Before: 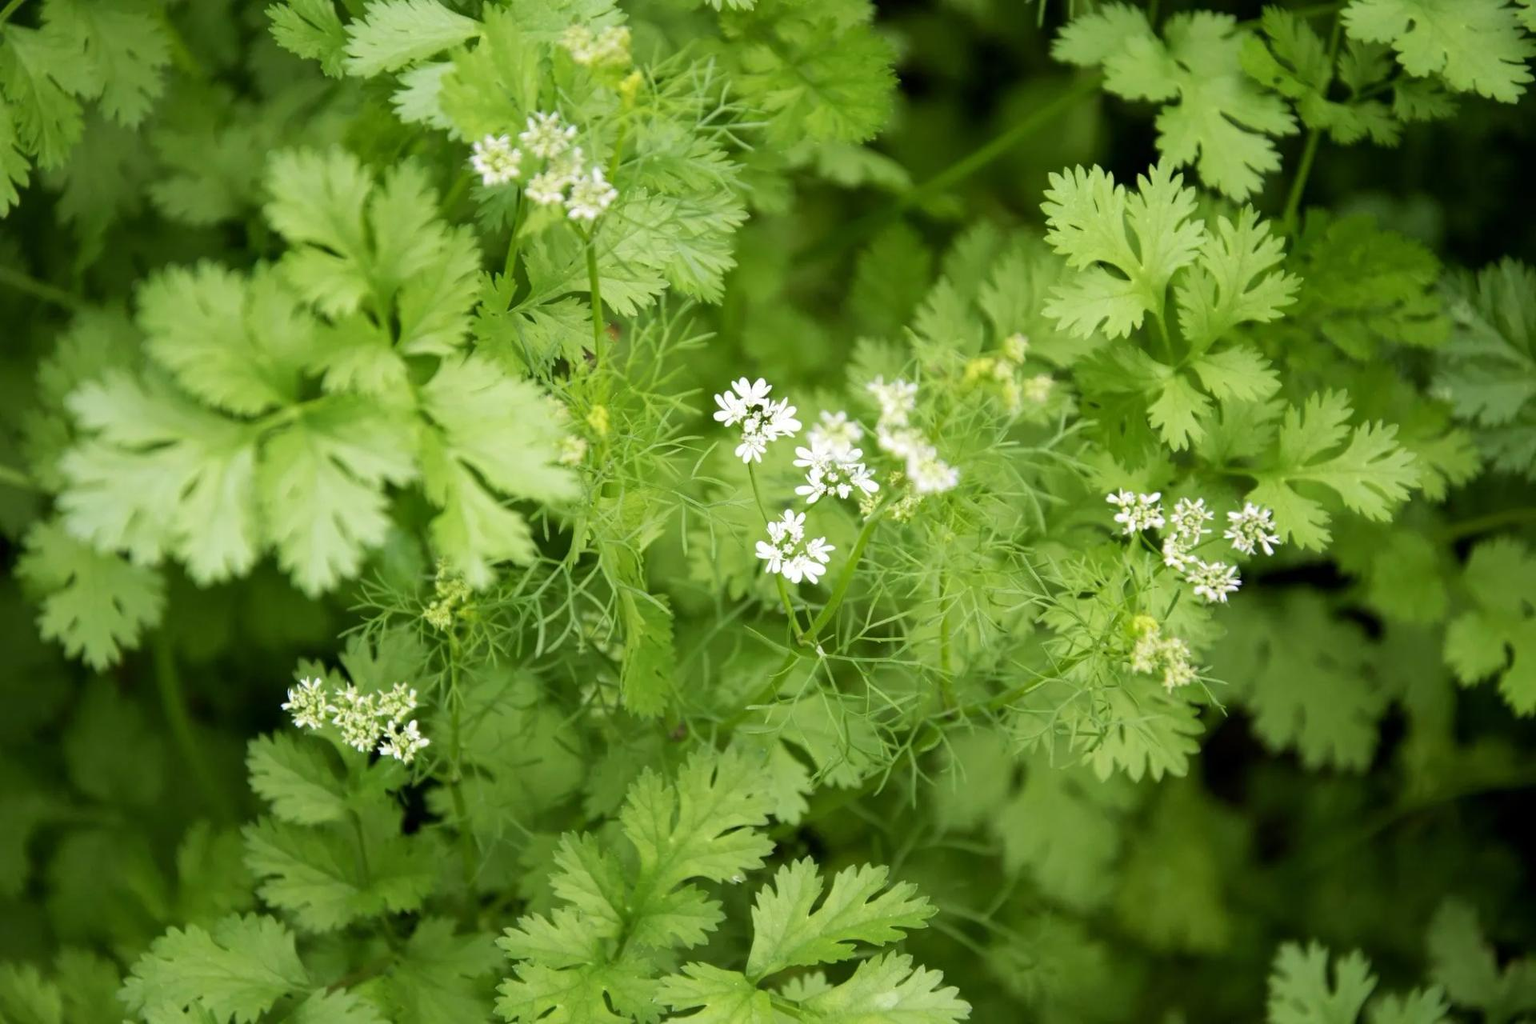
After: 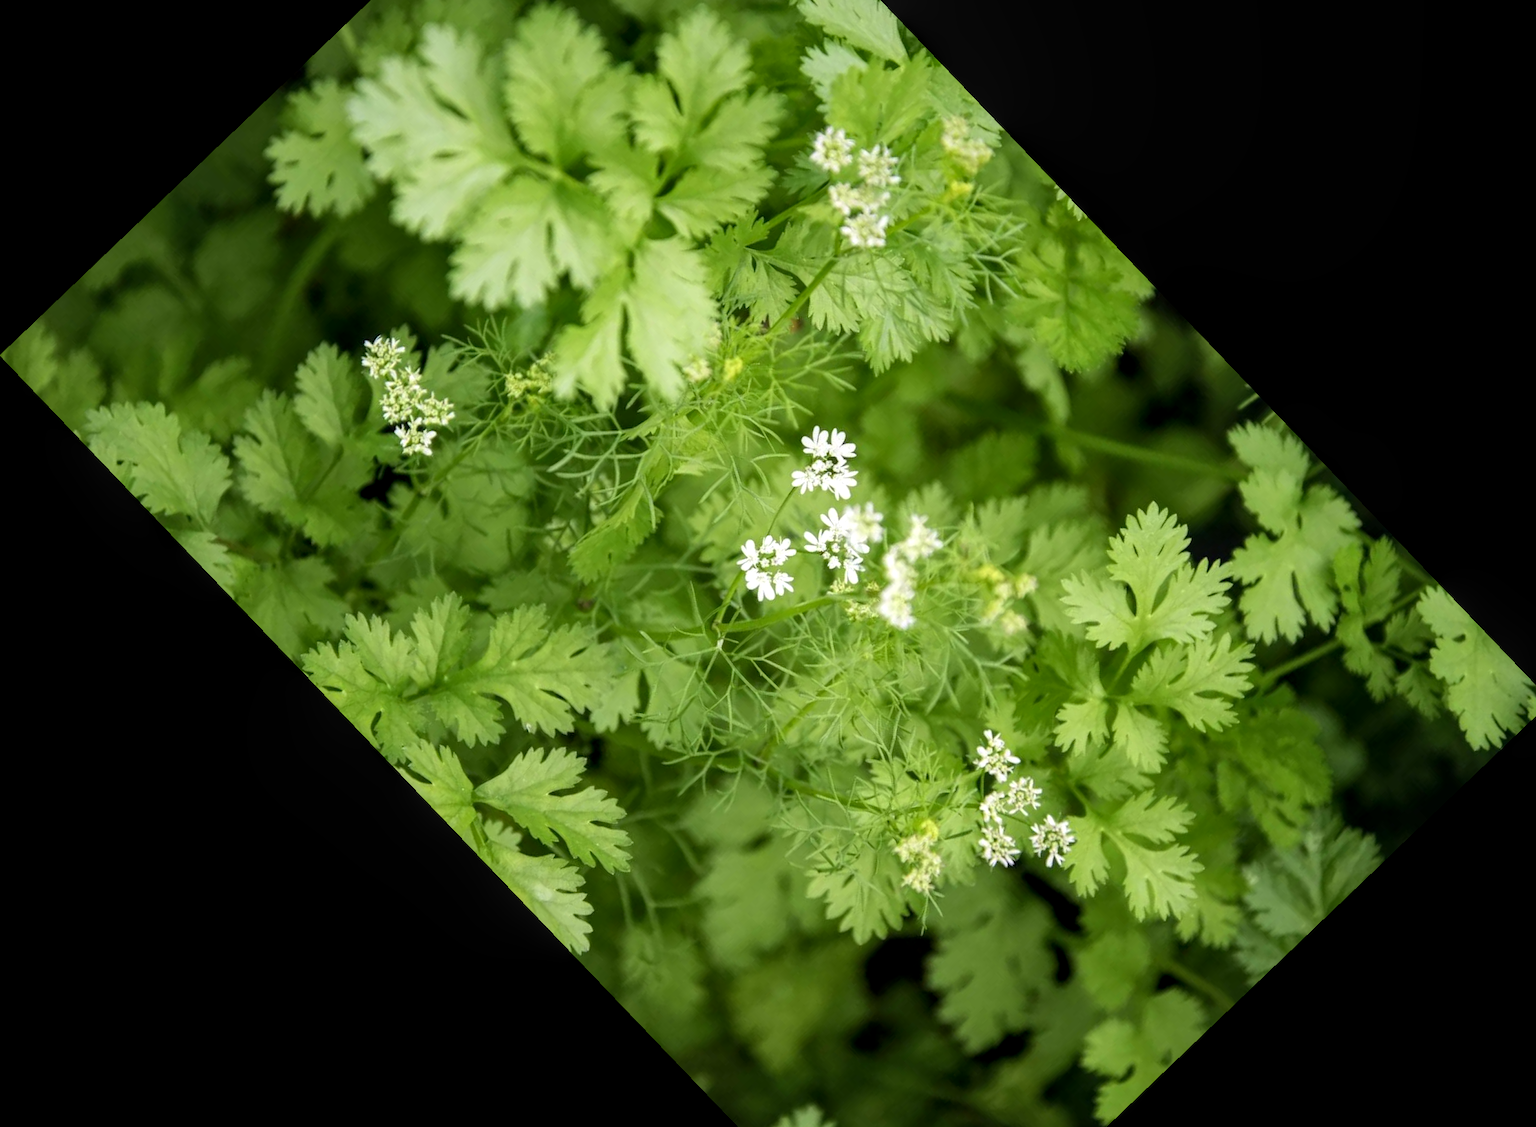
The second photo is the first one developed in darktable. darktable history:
local contrast: on, module defaults
crop and rotate: angle -46.26°, top 16.234%, right 0.912%, bottom 11.704%
